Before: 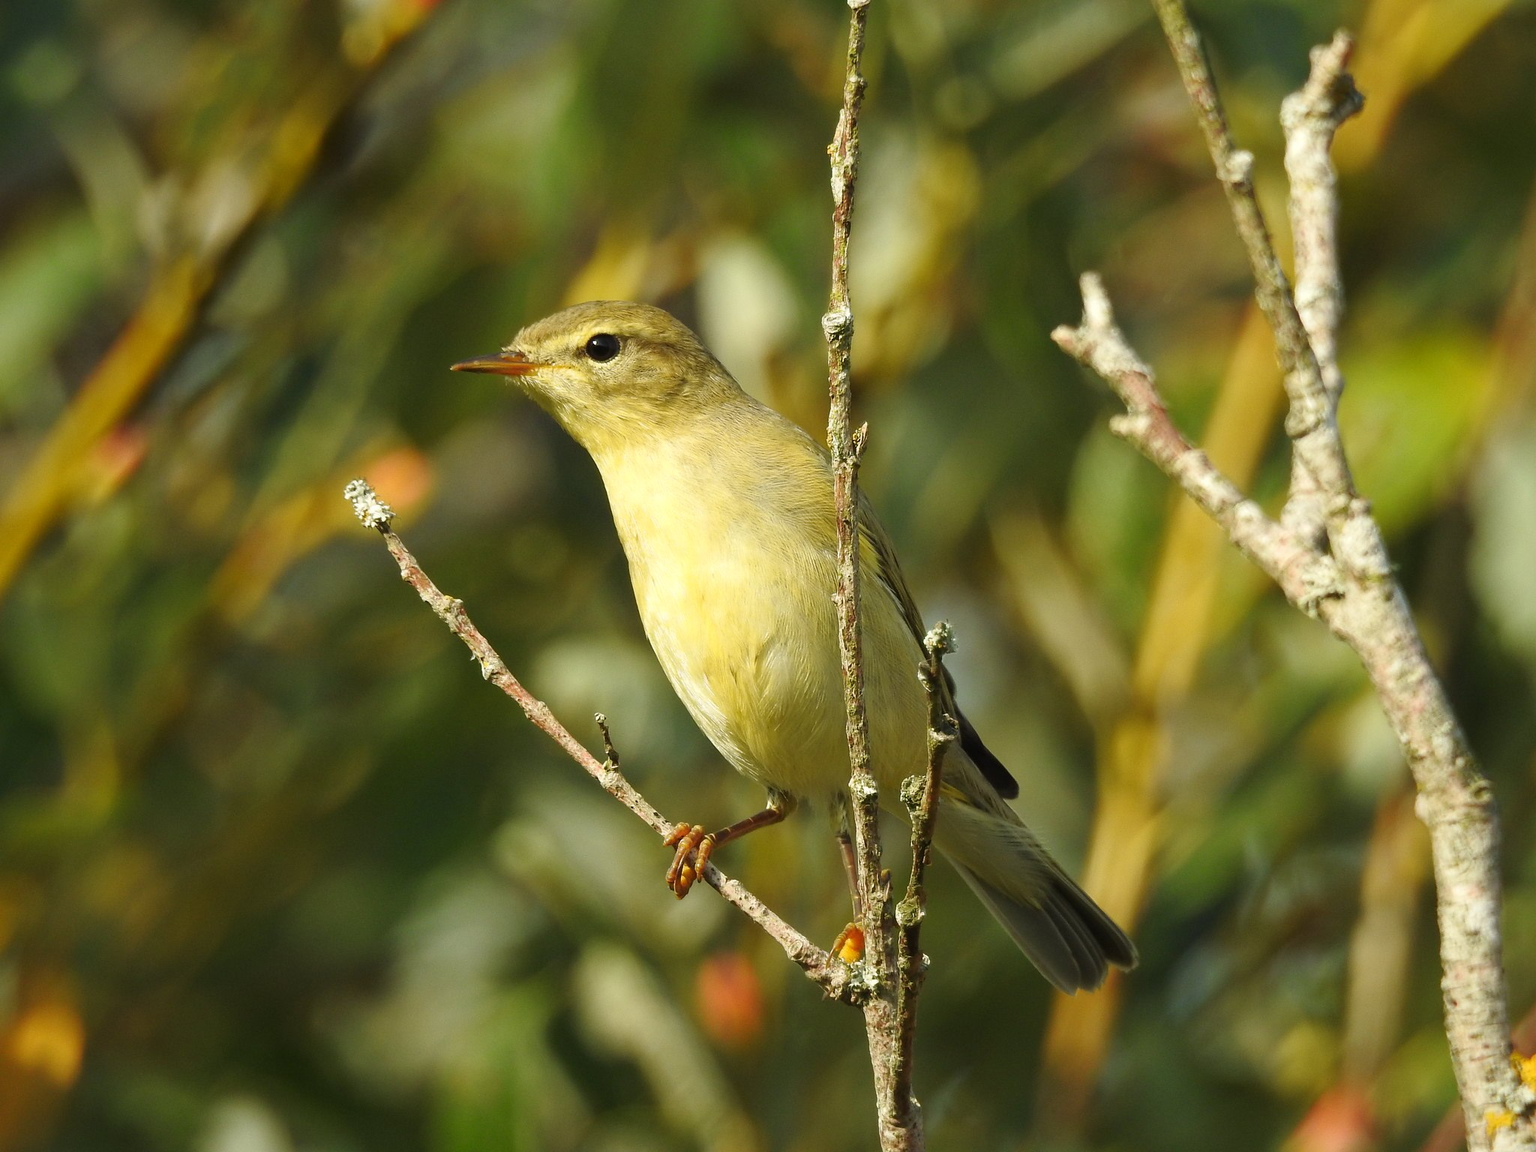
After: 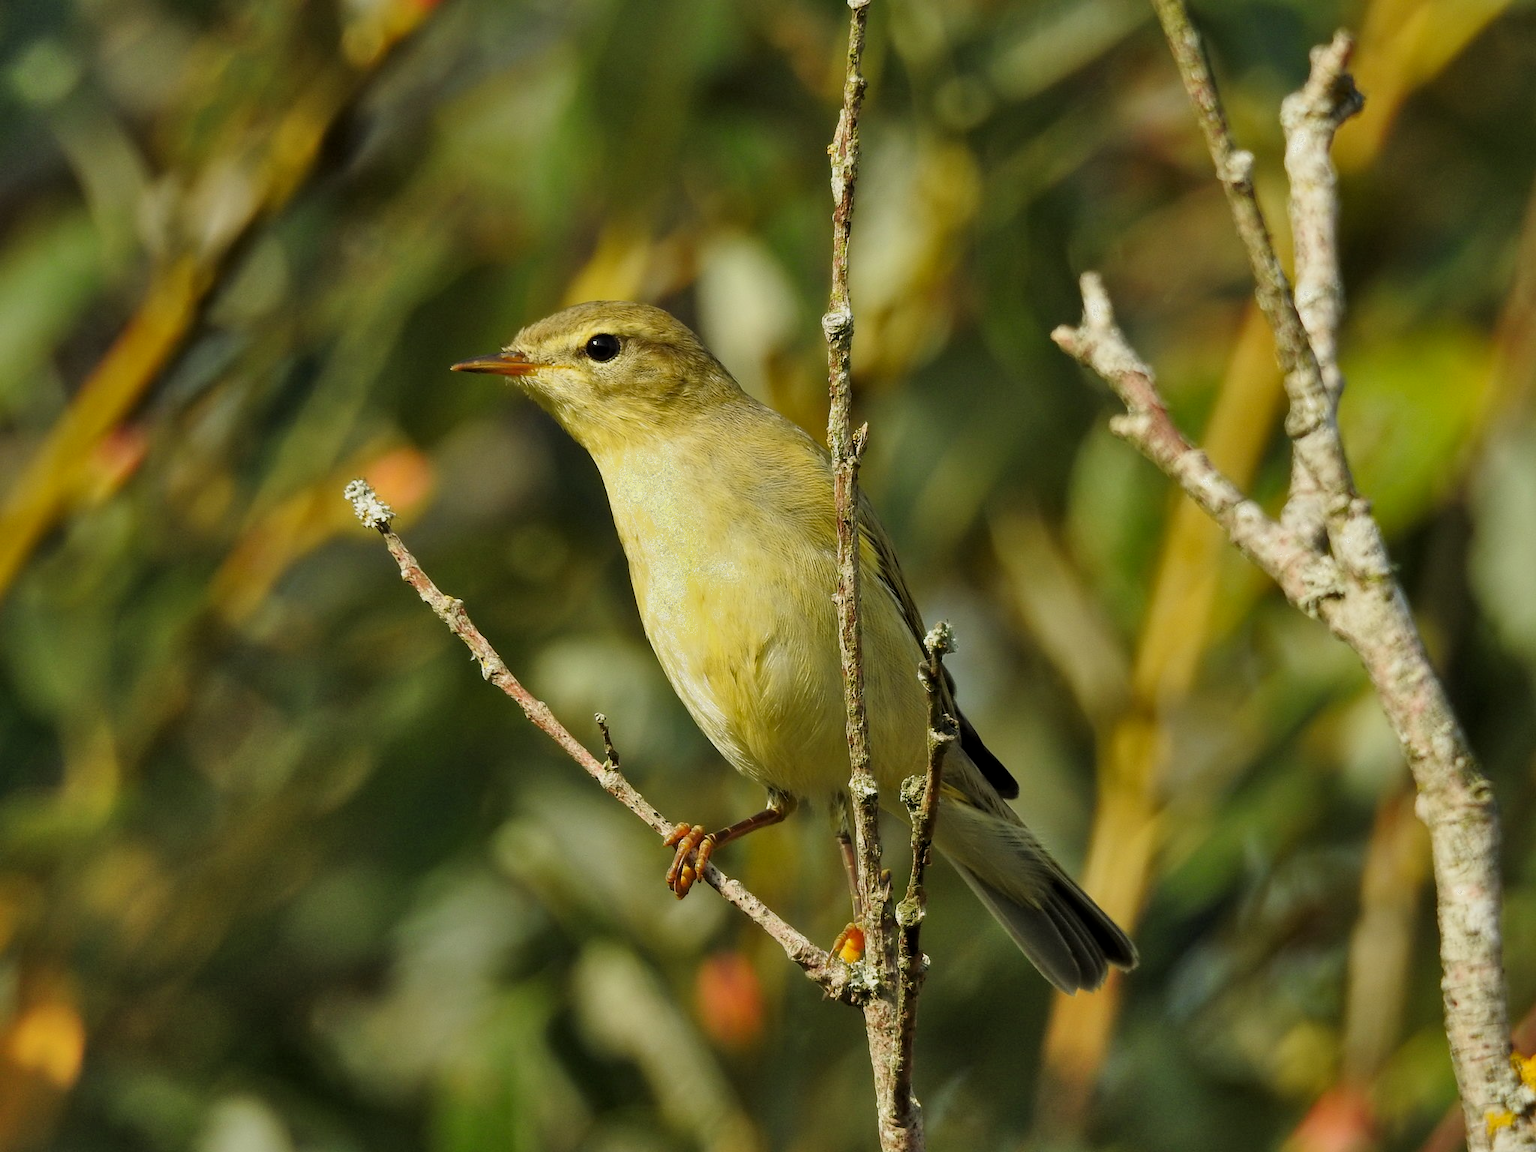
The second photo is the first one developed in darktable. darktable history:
shadows and highlights: shadows 79.57, white point adjustment -8.98, highlights -61.49, soften with gaussian
local contrast: highlights 104%, shadows 99%, detail 119%, midtone range 0.2
filmic rgb: middle gray luminance 18.4%, black relative exposure -11.42 EV, white relative exposure 2.57 EV, threshold 3.03 EV, target black luminance 0%, hardness 8.32, latitude 98.2%, contrast 1.085, shadows ↔ highlights balance 0.495%, iterations of high-quality reconstruction 0, enable highlight reconstruction true
